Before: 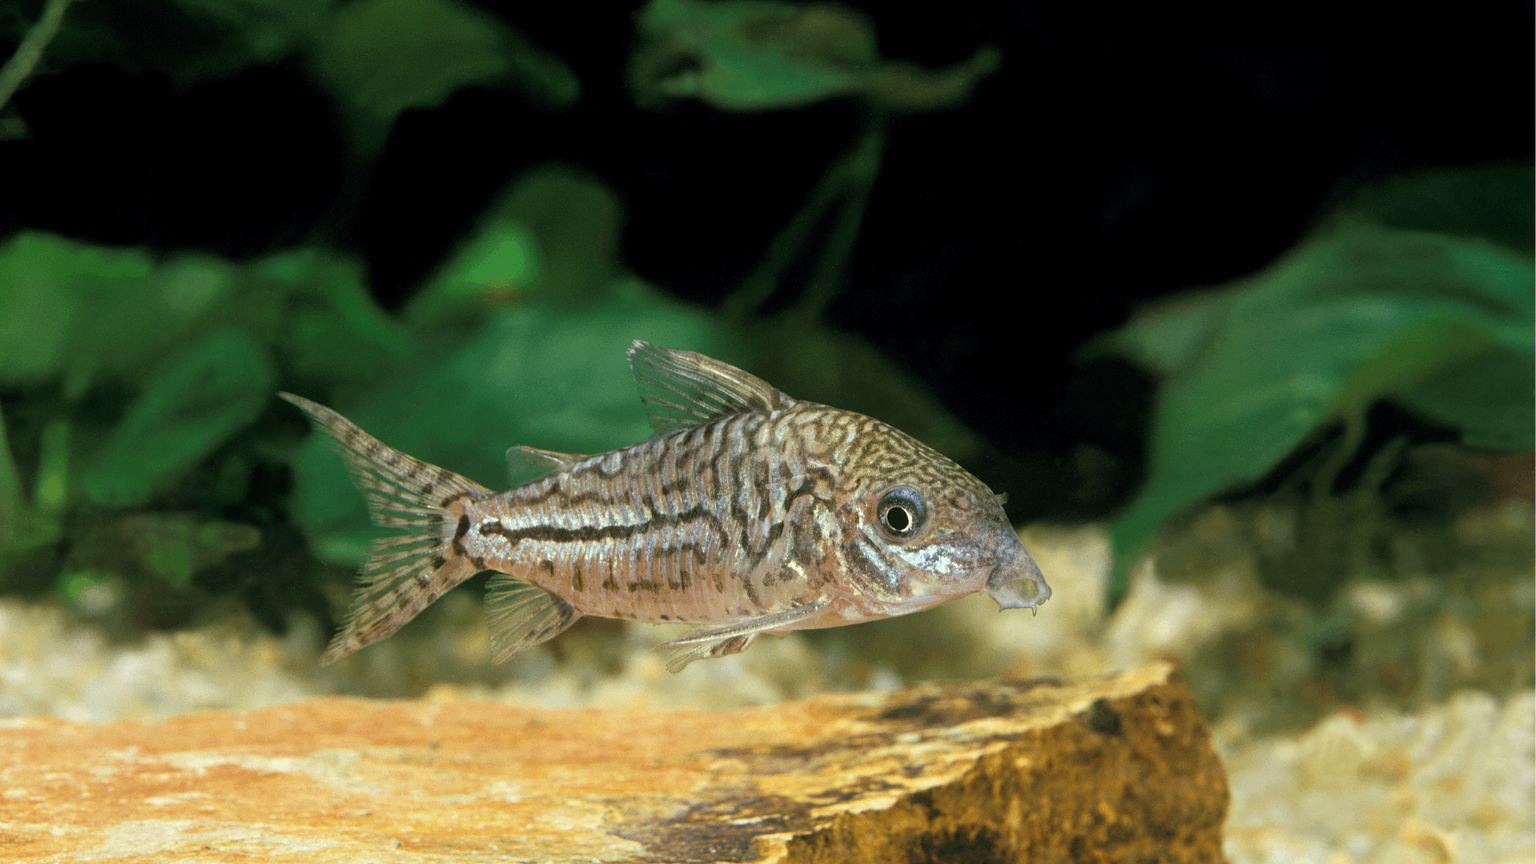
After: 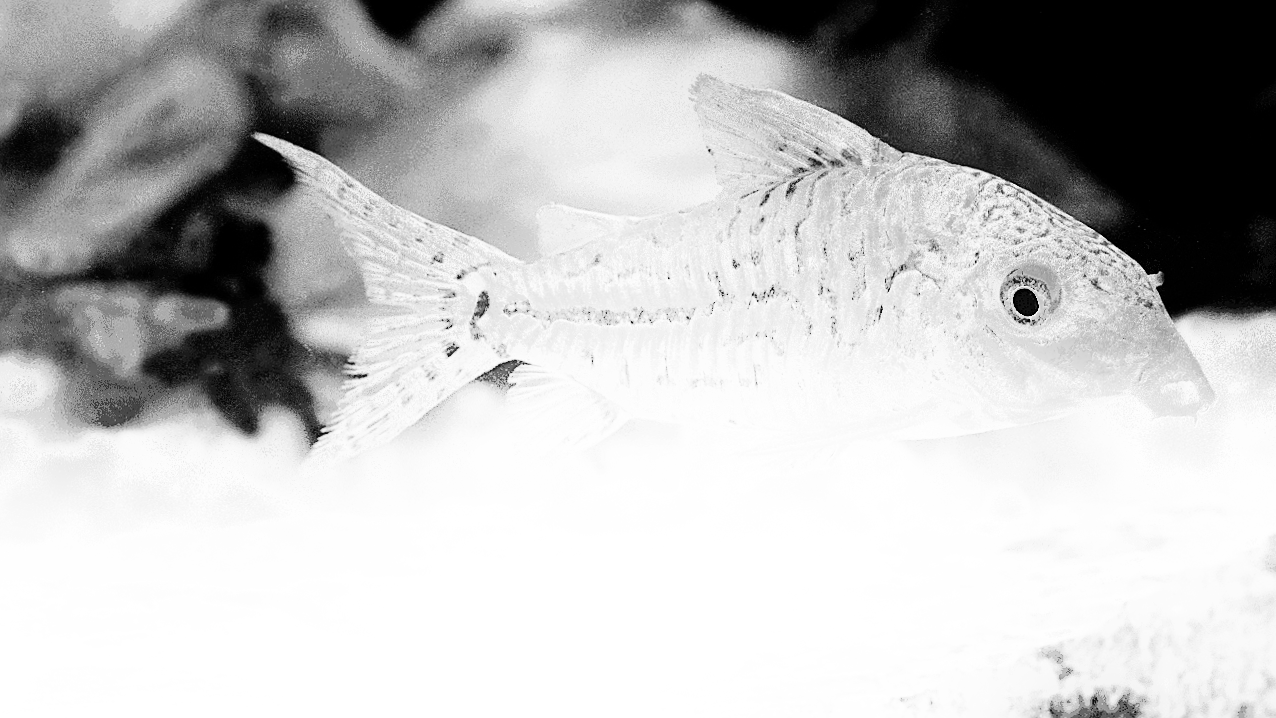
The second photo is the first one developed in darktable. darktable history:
crop and rotate: angle -0.82°, left 3.85%, top 31.828%, right 27.992%
white balance: red 0.98, blue 1.61
rgb curve: curves: ch0 [(0, 0) (0.21, 0.15) (0.24, 0.21) (0.5, 0.75) (0.75, 0.96) (0.89, 0.99) (1, 1)]; ch1 [(0, 0.02) (0.21, 0.13) (0.25, 0.2) (0.5, 0.67) (0.75, 0.9) (0.89, 0.97) (1, 1)]; ch2 [(0, 0.02) (0.21, 0.13) (0.25, 0.2) (0.5, 0.67) (0.75, 0.9) (0.89, 0.97) (1, 1)], compensate middle gray true
color contrast: green-magenta contrast 0, blue-yellow contrast 0
exposure: exposure 1.089 EV, compensate highlight preservation false
filmic rgb: middle gray luminance 18.42%, black relative exposure -11.45 EV, white relative exposure 2.55 EV, threshold 6 EV, target black luminance 0%, hardness 8.41, latitude 99%, contrast 1.084, shadows ↔ highlights balance 0.505%, add noise in highlights 0, preserve chrominance max RGB, color science v3 (2019), use custom middle-gray values true, iterations of high-quality reconstruction 0, contrast in highlights soft, enable highlight reconstruction true
sharpen: amount 0.575
shadows and highlights: shadows -21.3, highlights 100, soften with gaussian
